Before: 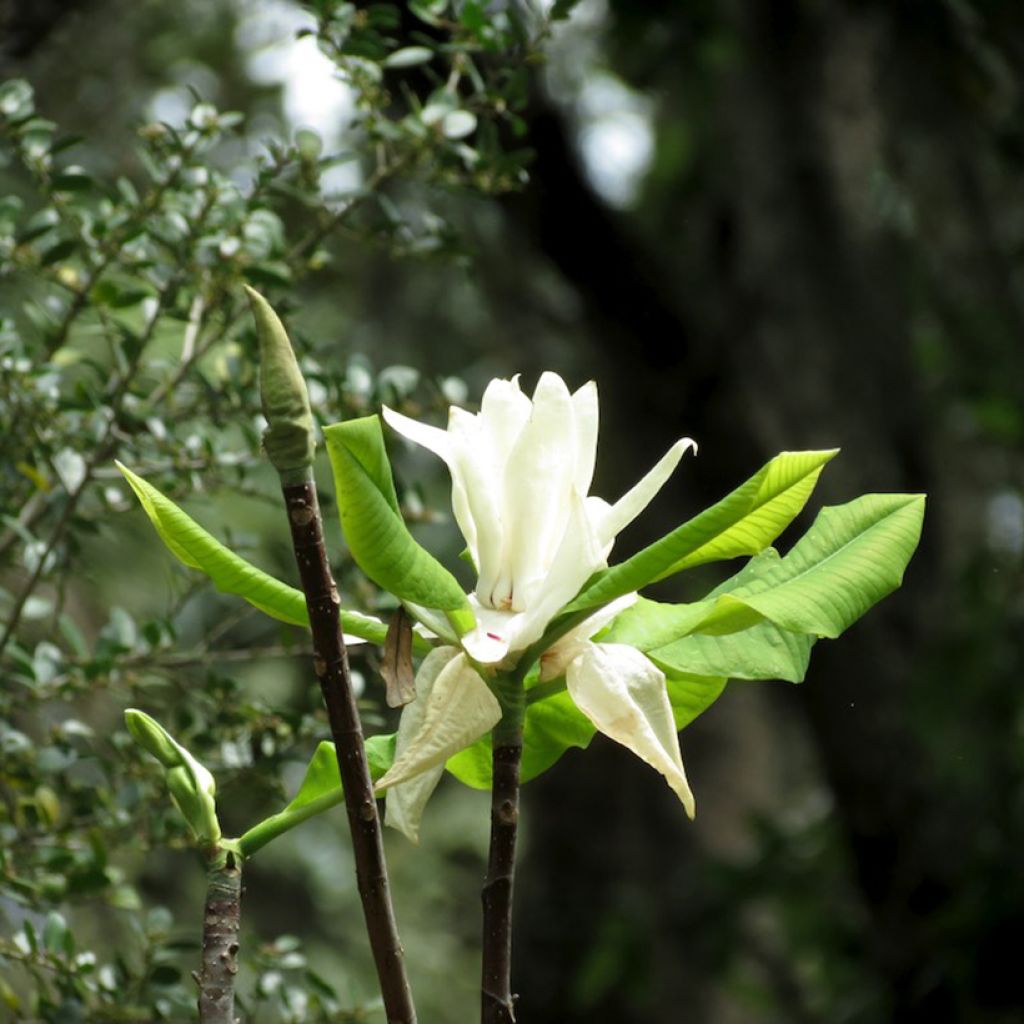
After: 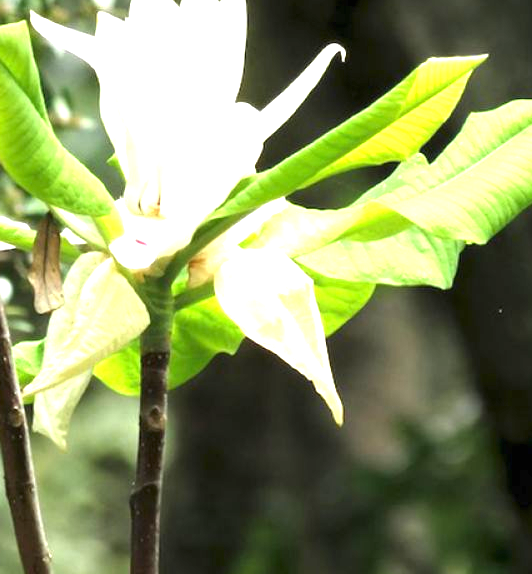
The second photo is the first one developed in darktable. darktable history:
exposure: black level correction 0, exposure 1.614 EV, compensate highlight preservation false
crop: left 34.419%, top 38.528%, right 13.593%, bottom 5.344%
